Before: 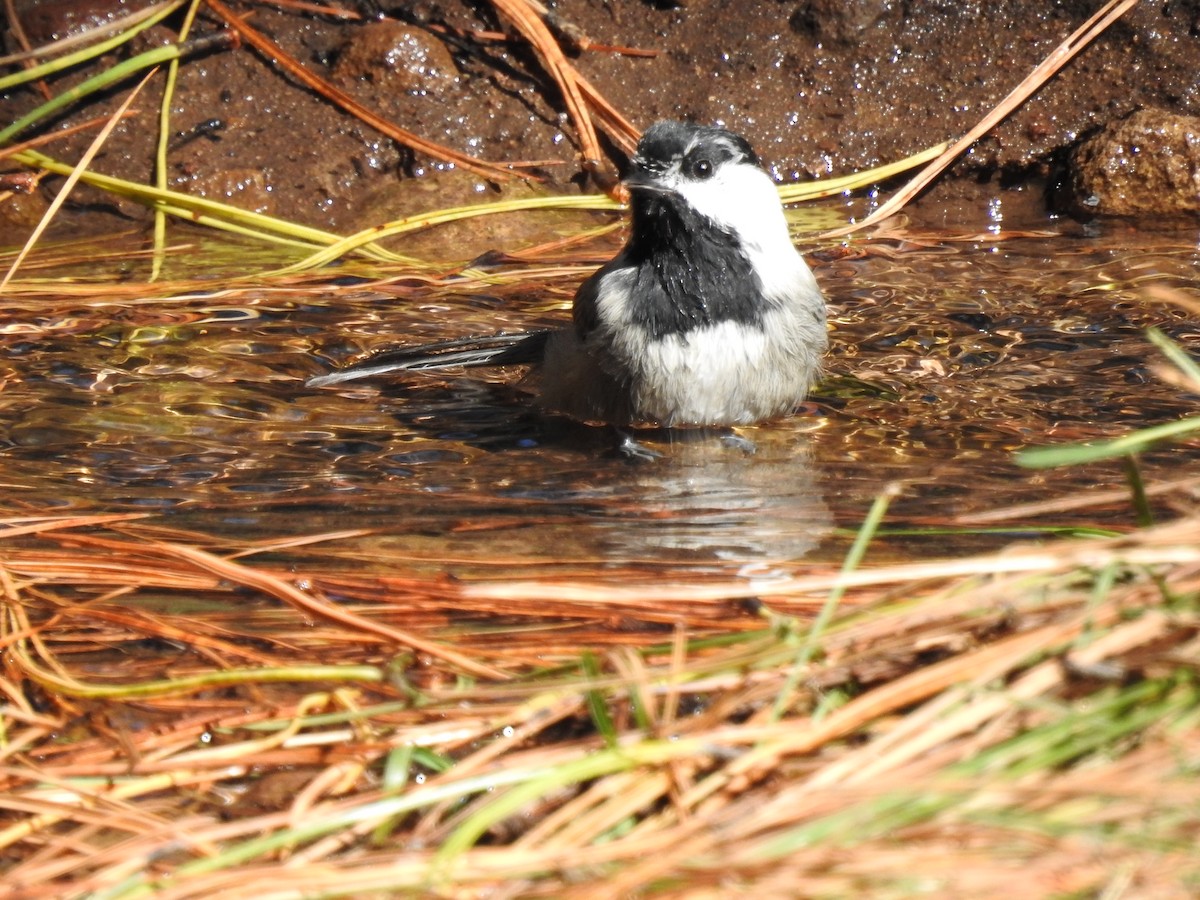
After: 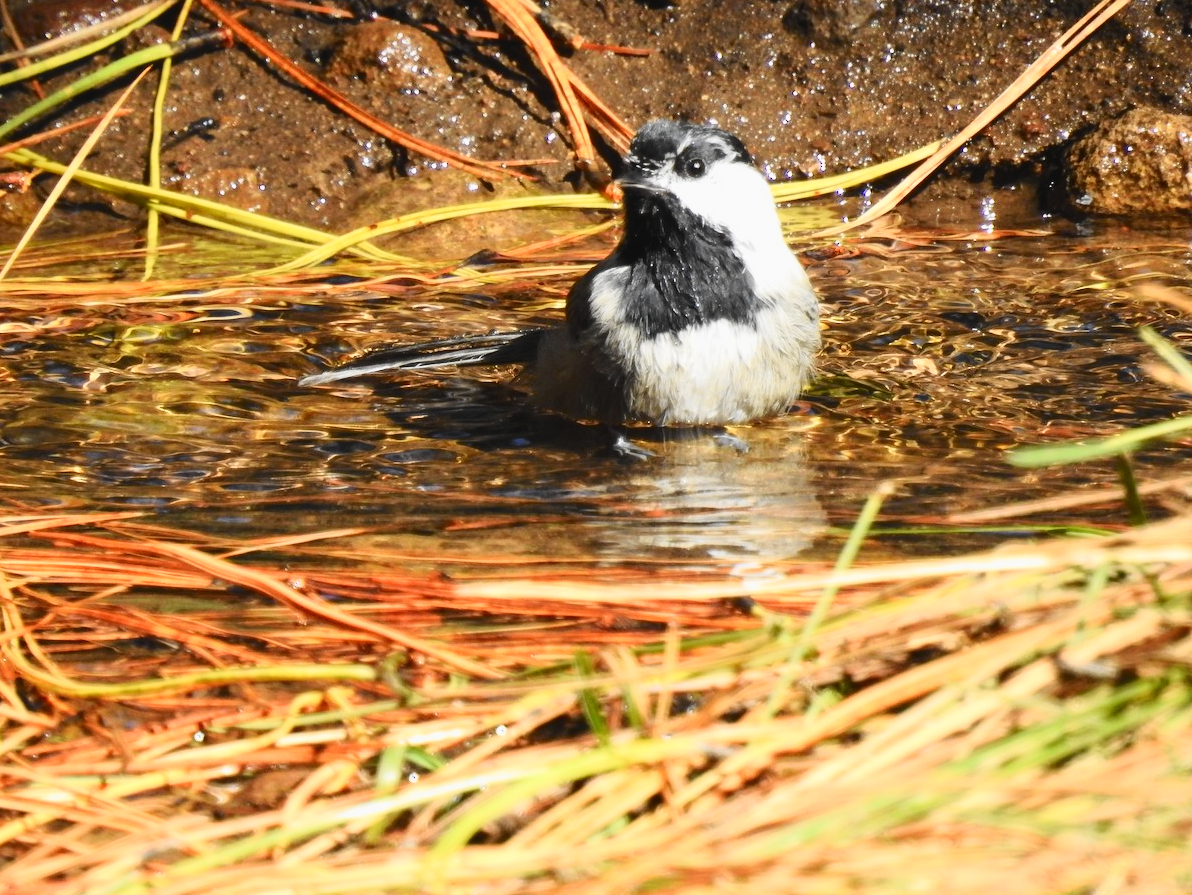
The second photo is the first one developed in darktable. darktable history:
crop and rotate: left 0.614%, top 0.179%, bottom 0.309%
tone curve: curves: ch0 [(0, 0.028) (0.037, 0.05) (0.123, 0.114) (0.19, 0.176) (0.269, 0.27) (0.48, 0.57) (0.595, 0.695) (0.718, 0.823) (0.855, 0.913) (1, 0.982)]; ch1 [(0, 0) (0.243, 0.245) (0.422, 0.415) (0.493, 0.495) (0.508, 0.506) (0.536, 0.538) (0.569, 0.58) (0.611, 0.644) (0.769, 0.807) (1, 1)]; ch2 [(0, 0) (0.249, 0.216) (0.349, 0.321) (0.424, 0.442) (0.476, 0.483) (0.498, 0.499) (0.517, 0.519) (0.532, 0.547) (0.569, 0.608) (0.614, 0.661) (0.706, 0.75) (0.808, 0.809) (0.991, 0.968)], color space Lab, independent channels, preserve colors none
